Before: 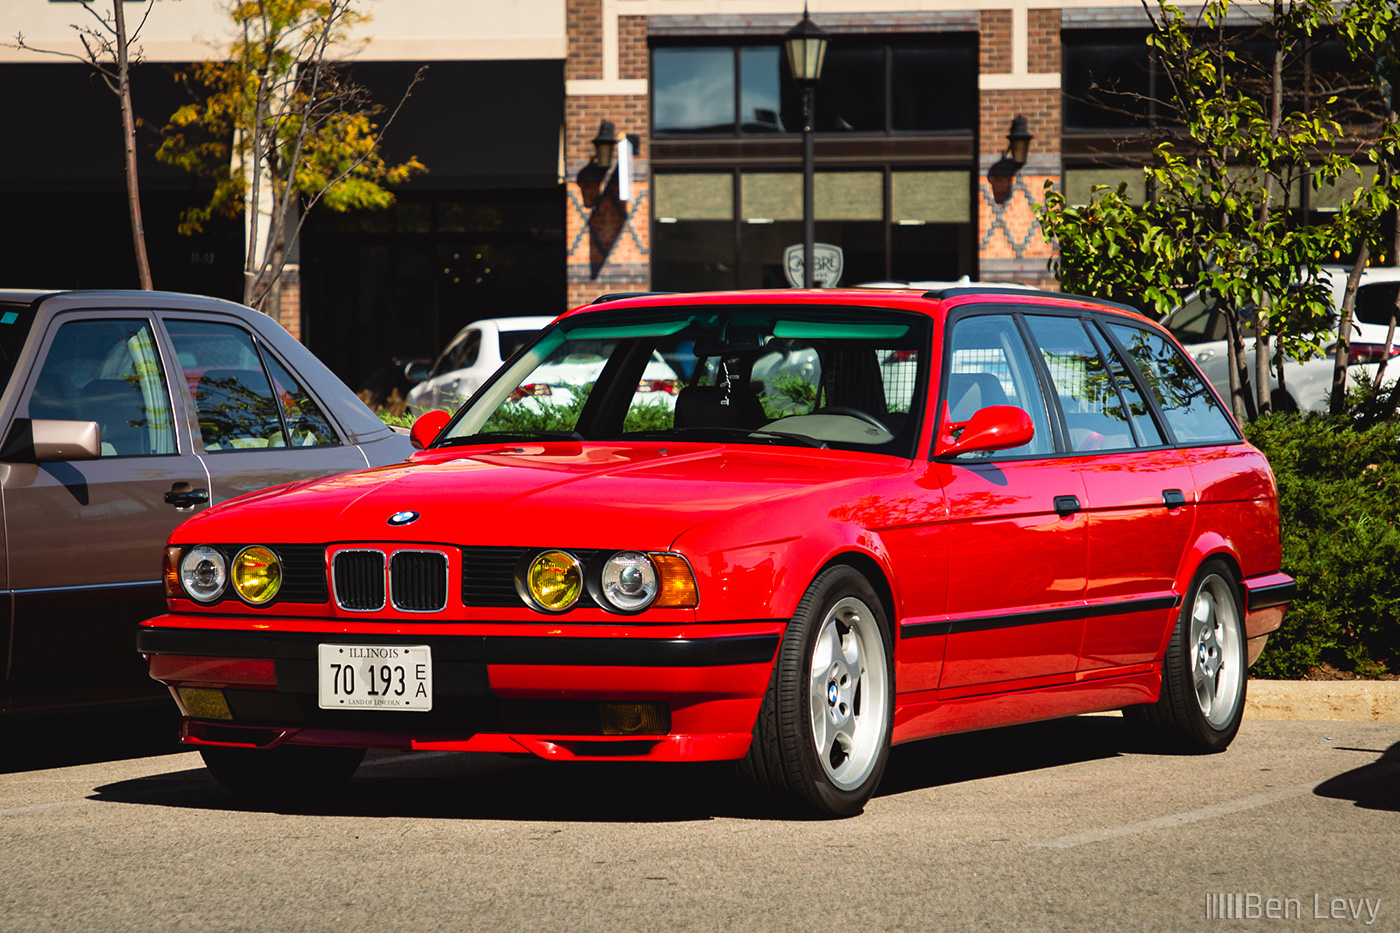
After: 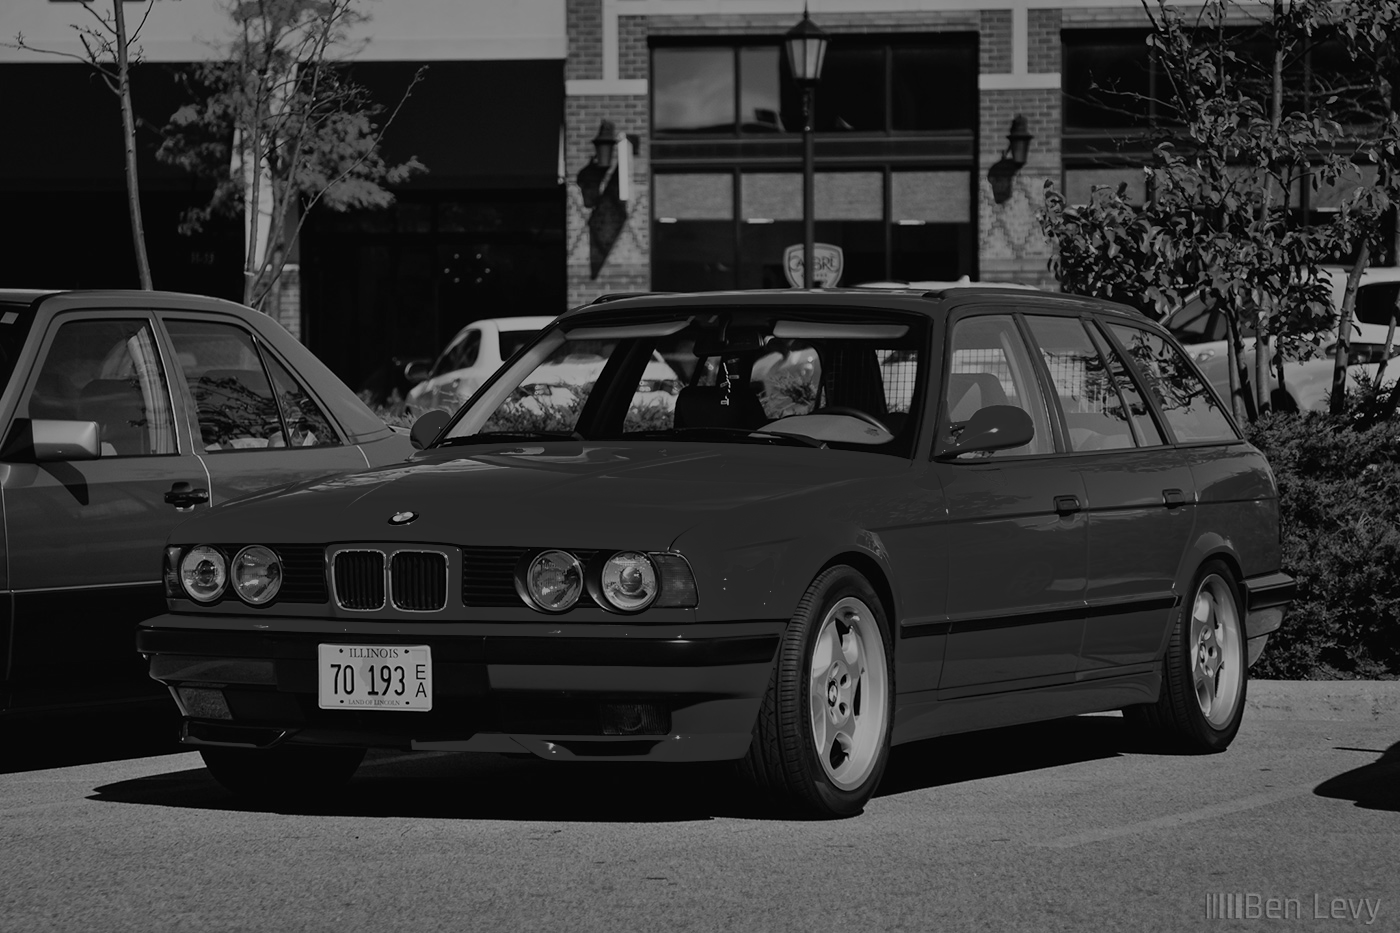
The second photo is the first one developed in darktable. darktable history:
tone equalizer: -8 EV 1 EV, -7 EV 1 EV, -6 EV 1 EV, -5 EV 1 EV, -4 EV 1 EV, -3 EV 0.75 EV, -2 EV 0.5 EV, -1 EV 0.25 EV
monochrome: a -11.7, b 1.62, size 0.5, highlights 0.38
color zones: curves: ch0 [(0.068, 0.464) (0.25, 0.5) (0.48, 0.508) (0.75, 0.536) (0.886, 0.476) (0.967, 0.456)]; ch1 [(0.066, 0.456) (0.25, 0.5) (0.616, 0.508) (0.746, 0.56) (0.934, 0.444)]
exposure: exposure -2.002 EV, compensate highlight preservation false
color balance rgb: perceptual saturation grading › global saturation 35%, perceptual saturation grading › highlights -30%, perceptual saturation grading › shadows 35%, perceptual brilliance grading › global brilliance 3%, perceptual brilliance grading › highlights -3%, perceptual brilliance grading › shadows 3%
